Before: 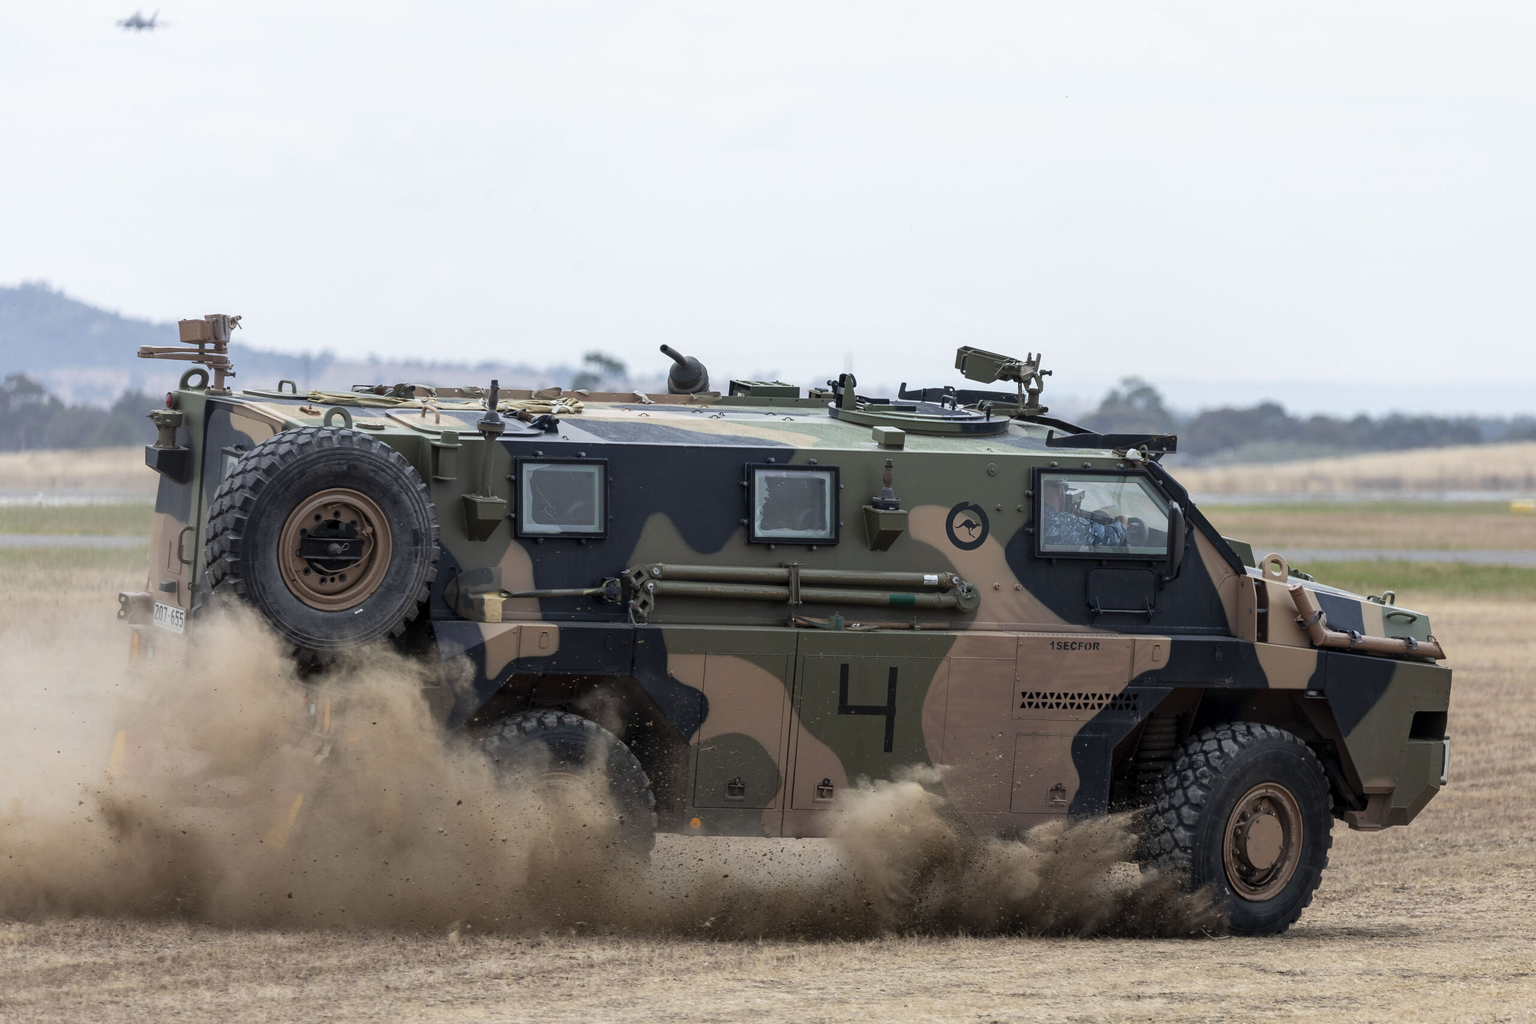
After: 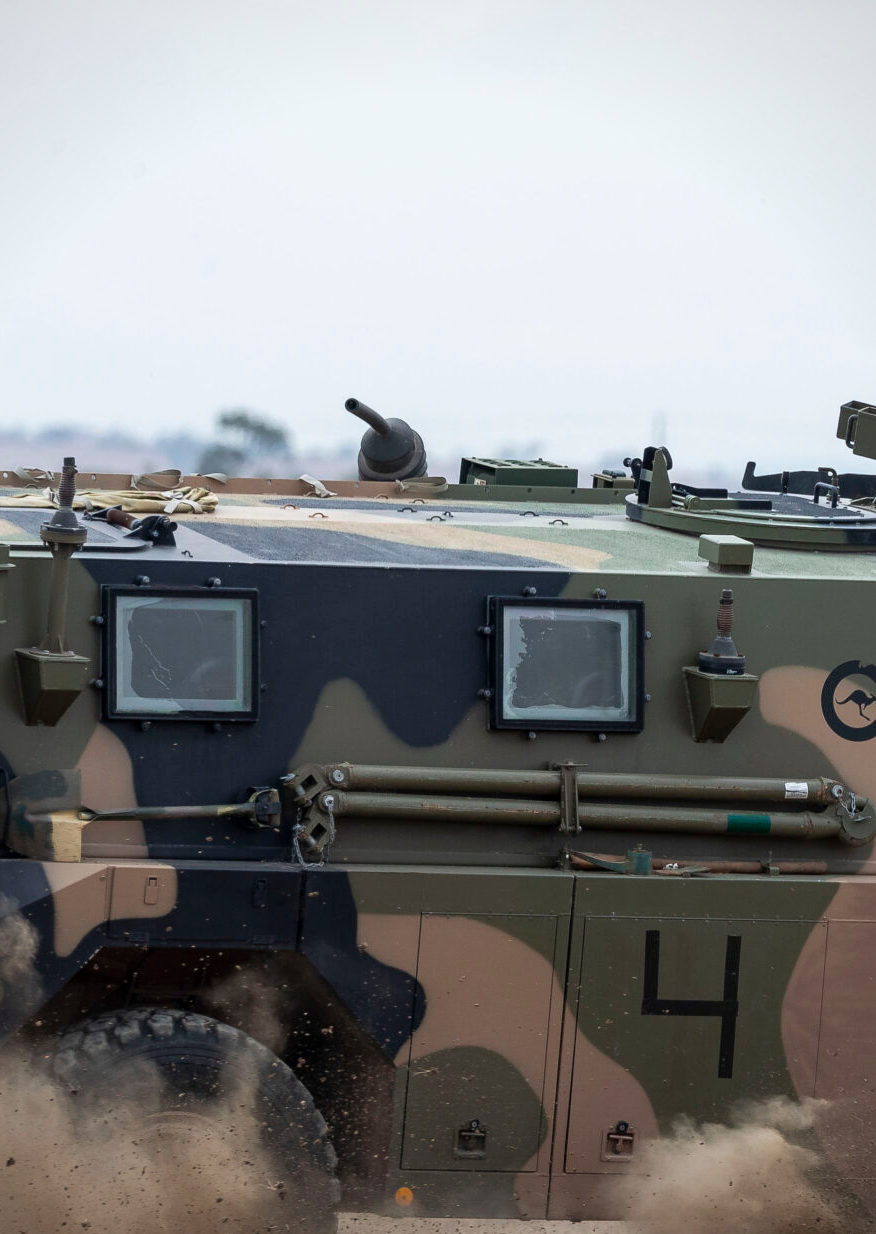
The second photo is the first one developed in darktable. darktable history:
vignetting: brightness -0.312, saturation -0.049, center (-0.032, -0.04)
crop and rotate: left 29.525%, top 10.353%, right 36.251%, bottom 17.317%
